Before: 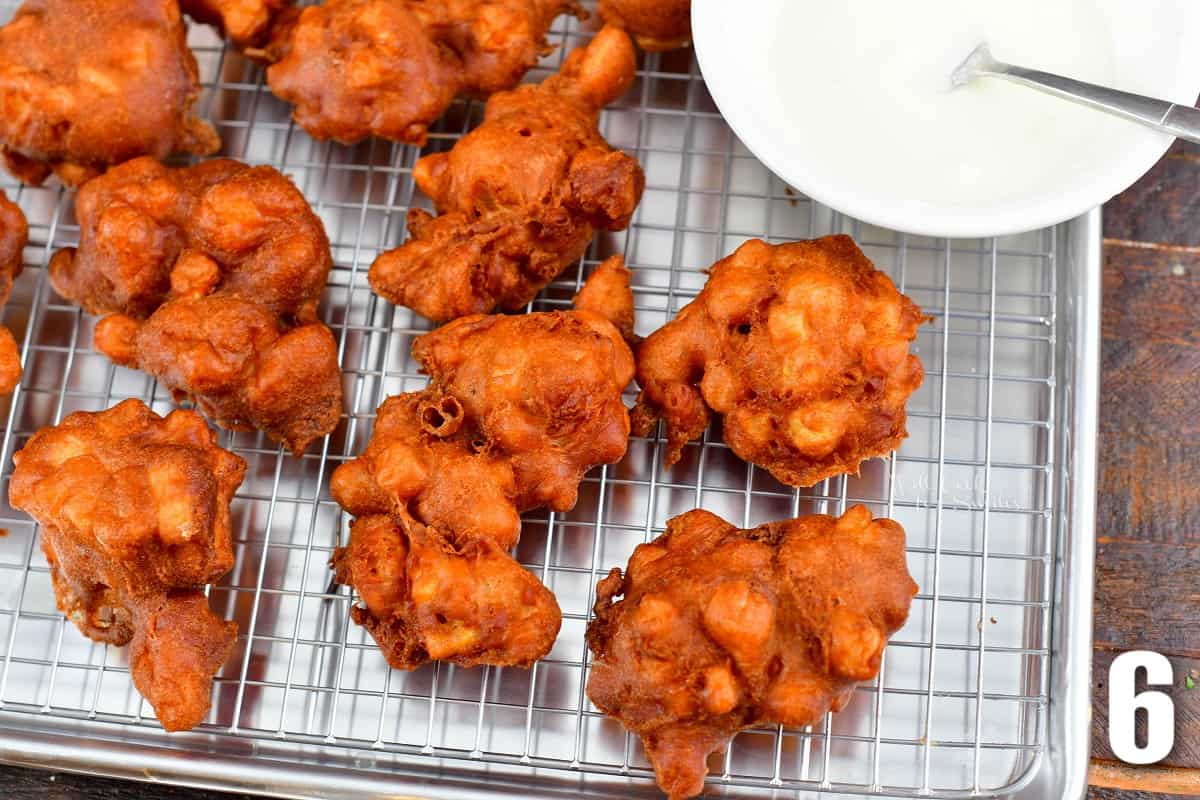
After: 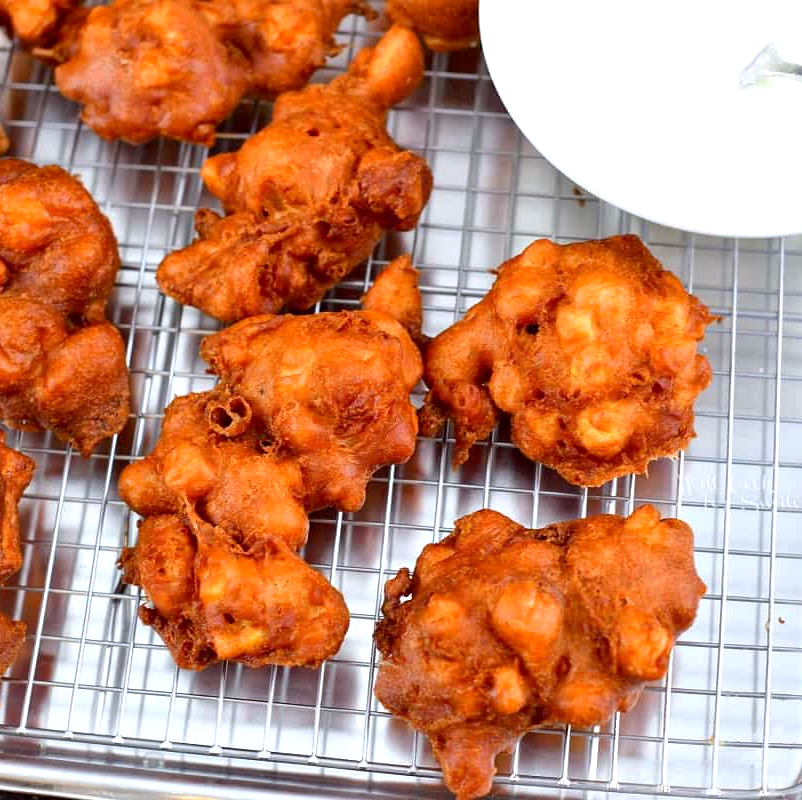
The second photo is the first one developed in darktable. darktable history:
crop and rotate: left 17.732%, right 15.423%
exposure: black level correction 0.001, exposure 0.3 EV, compensate highlight preservation false
white balance: red 0.974, blue 1.044
